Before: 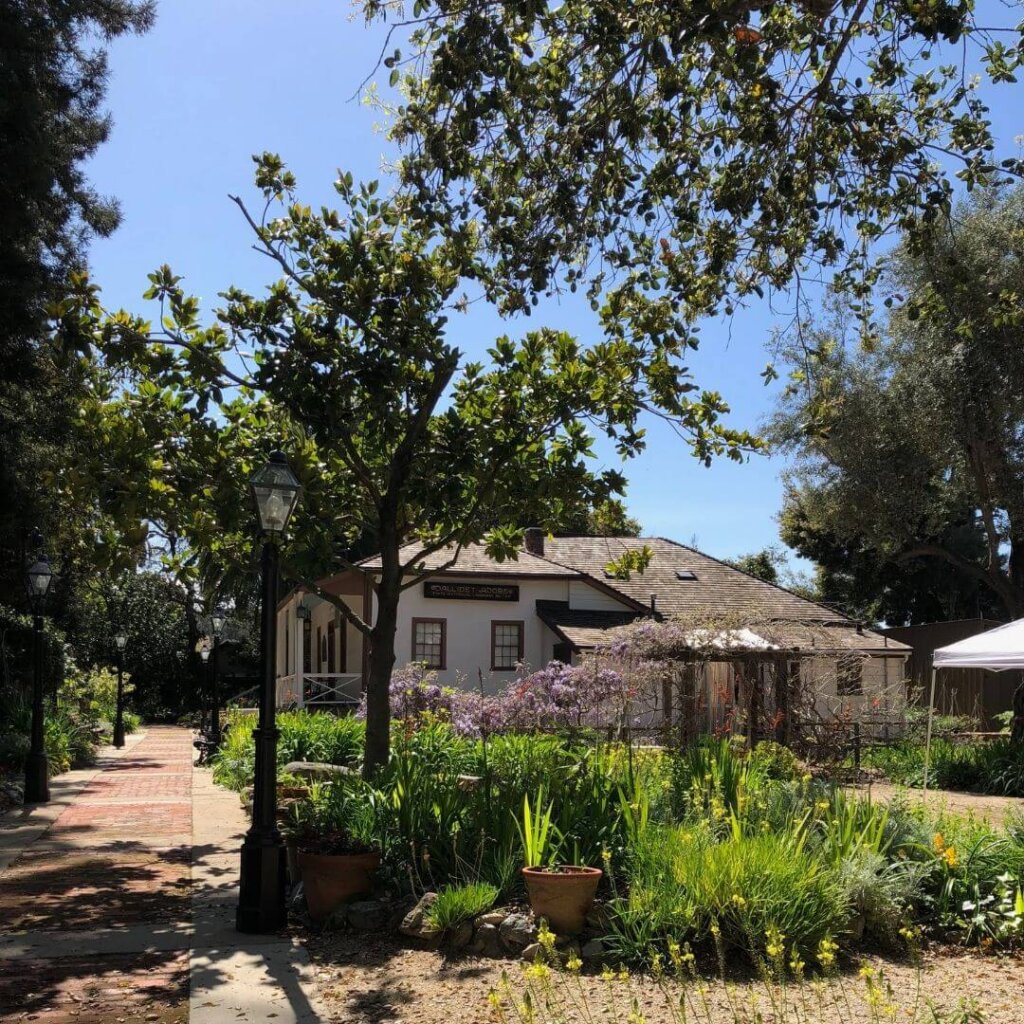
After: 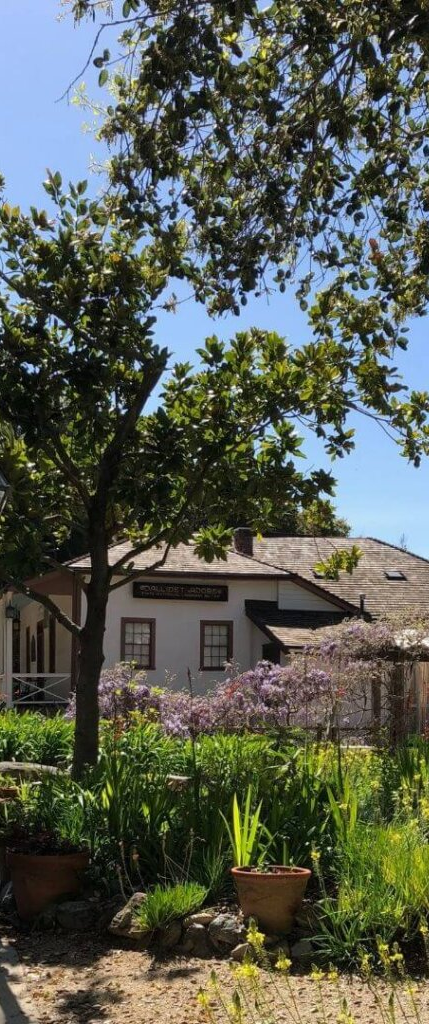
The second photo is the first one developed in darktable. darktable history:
crop: left 28.503%, right 29.541%
